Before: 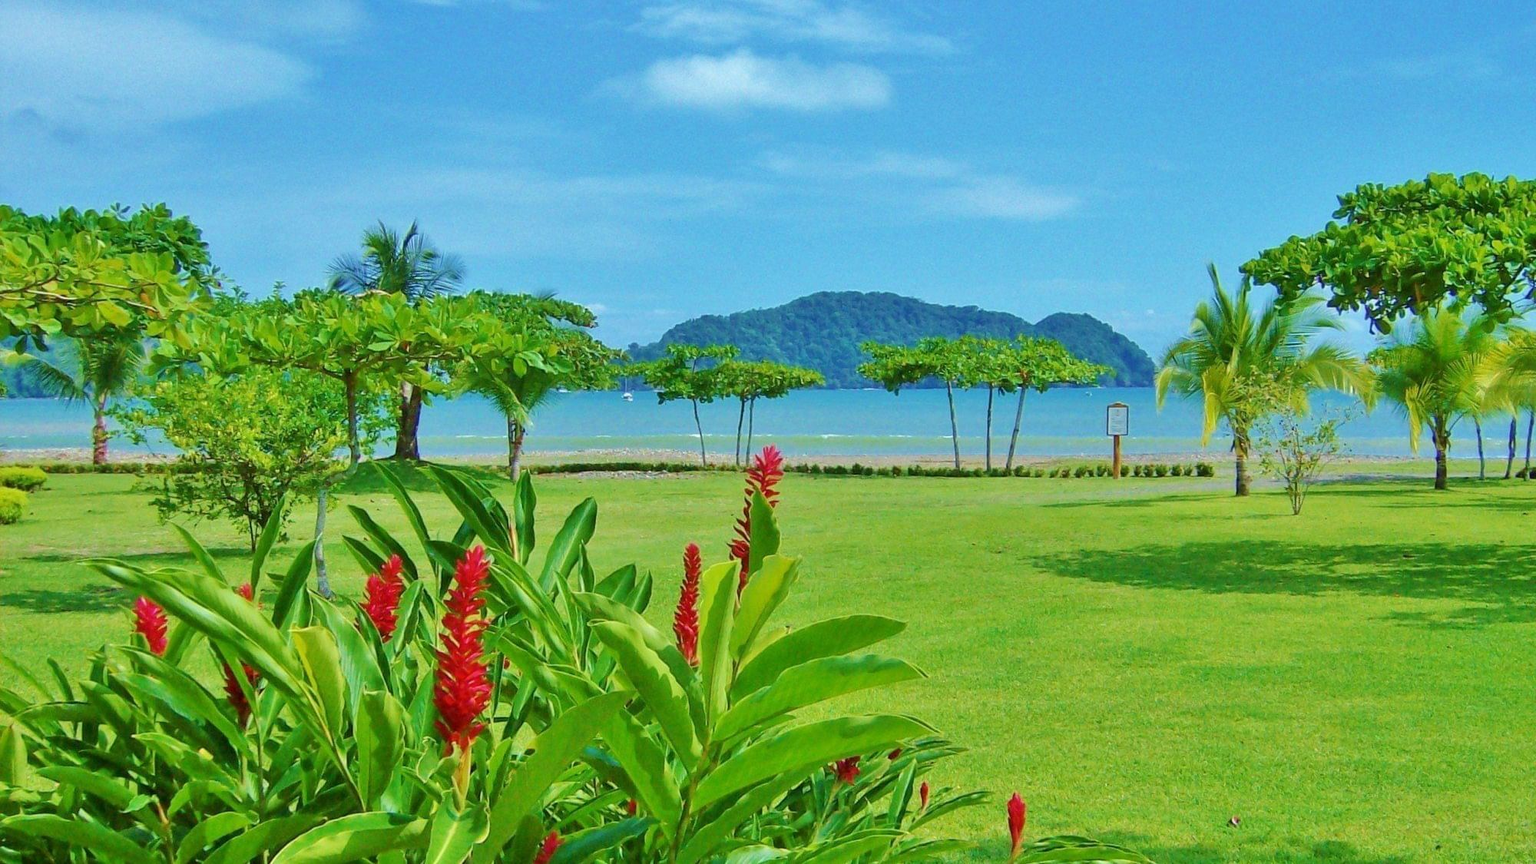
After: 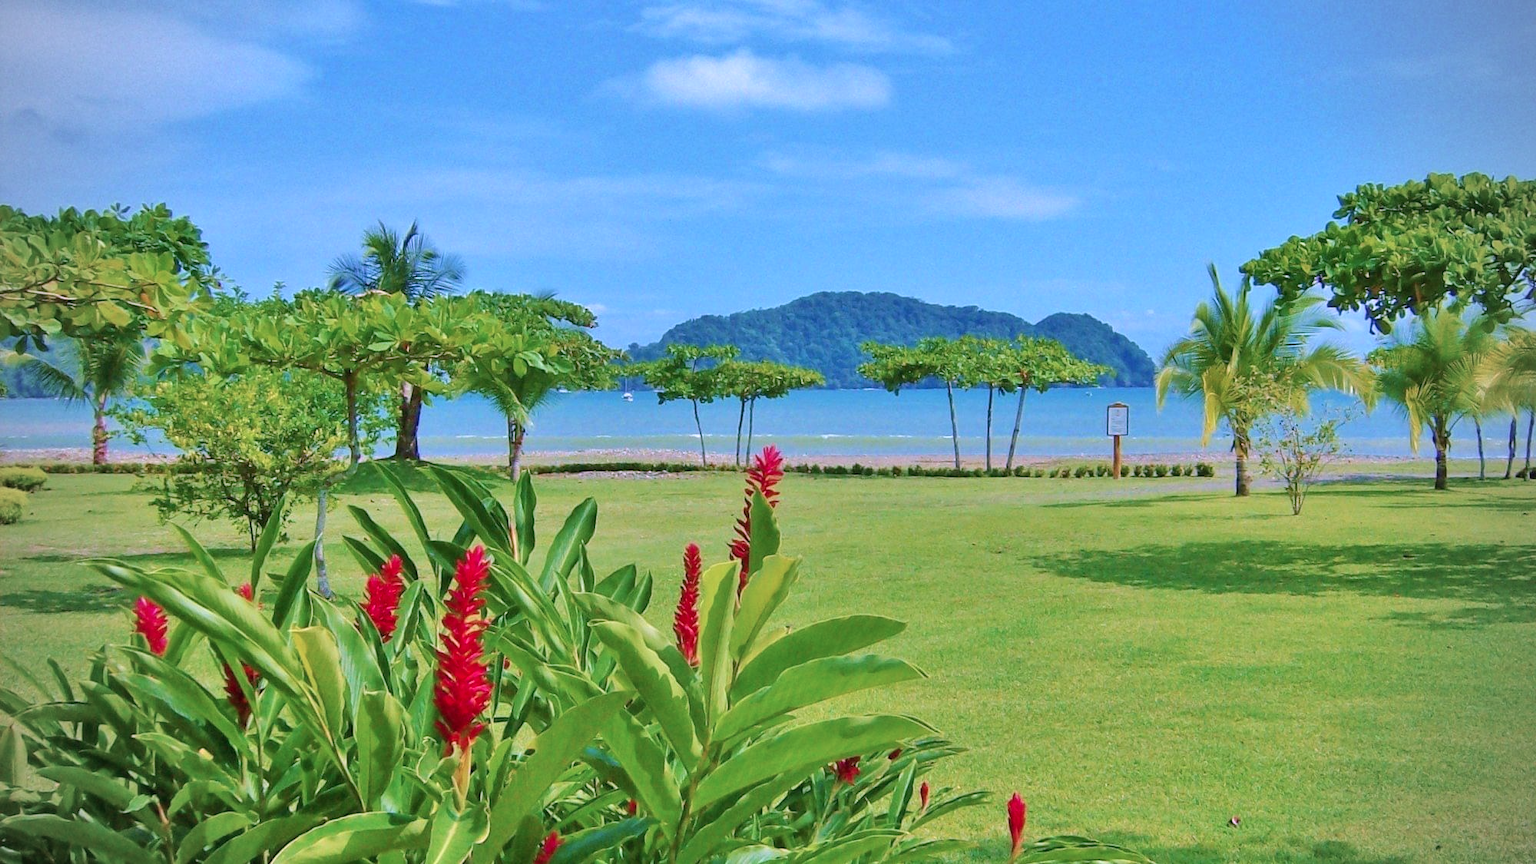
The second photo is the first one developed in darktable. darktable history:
vignetting: fall-off start 79.88%
exposure: compensate highlight preservation false
color correction: highlights a* 15.46, highlights b* -20.56
